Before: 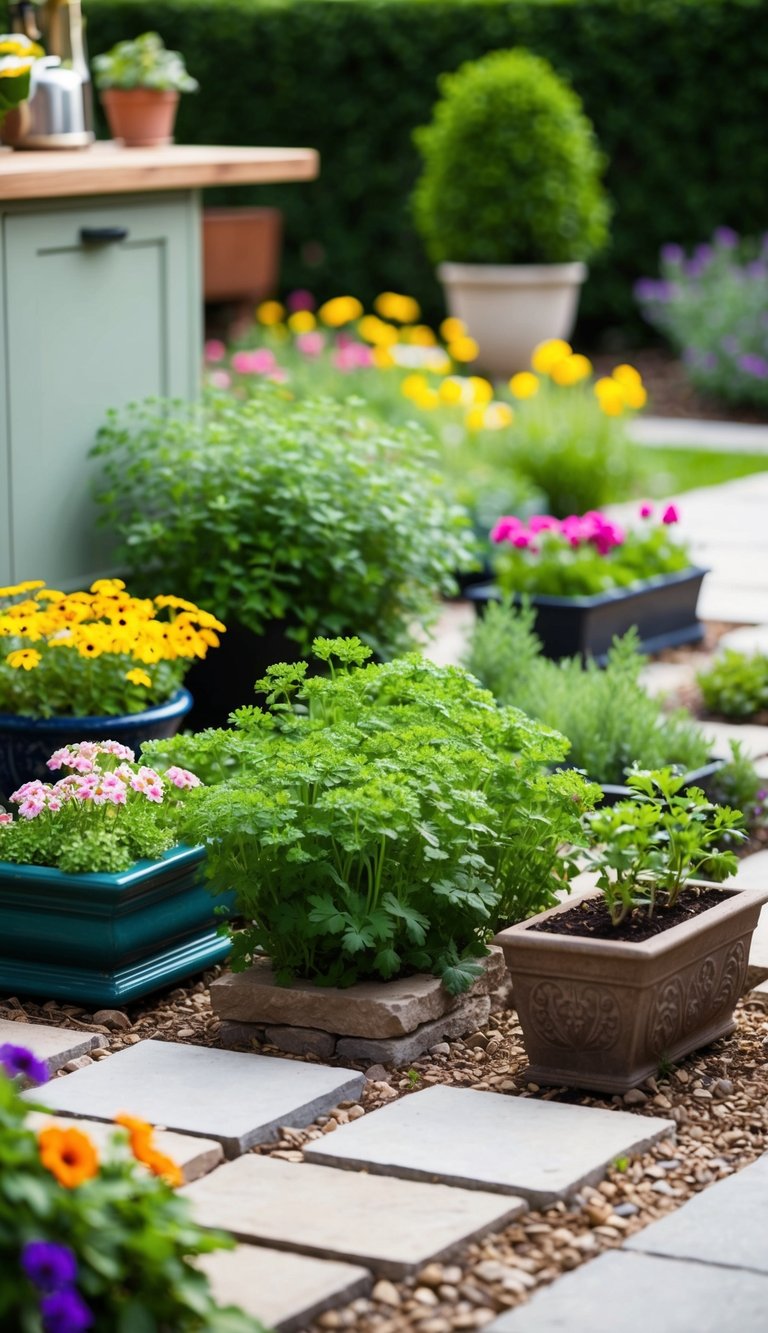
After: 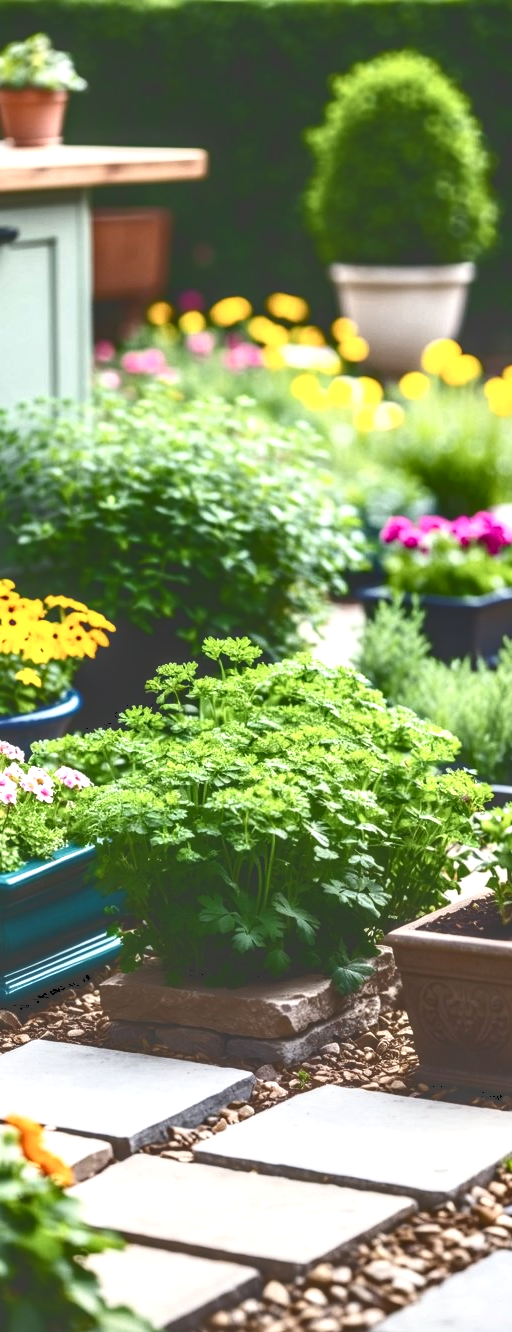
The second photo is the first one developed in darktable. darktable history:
tone curve: curves: ch0 [(0, 0) (0.003, 0.319) (0.011, 0.319) (0.025, 0.323) (0.044, 0.323) (0.069, 0.327) (0.1, 0.33) (0.136, 0.338) (0.177, 0.348) (0.224, 0.361) (0.277, 0.374) (0.335, 0.398) (0.399, 0.444) (0.468, 0.516) (0.543, 0.595) (0.623, 0.694) (0.709, 0.793) (0.801, 0.883) (0.898, 0.942) (1, 1)], color space Lab, independent channels, preserve colors none
local contrast: highlights 19%, detail 185%
crop and rotate: left 14.386%, right 18.924%
